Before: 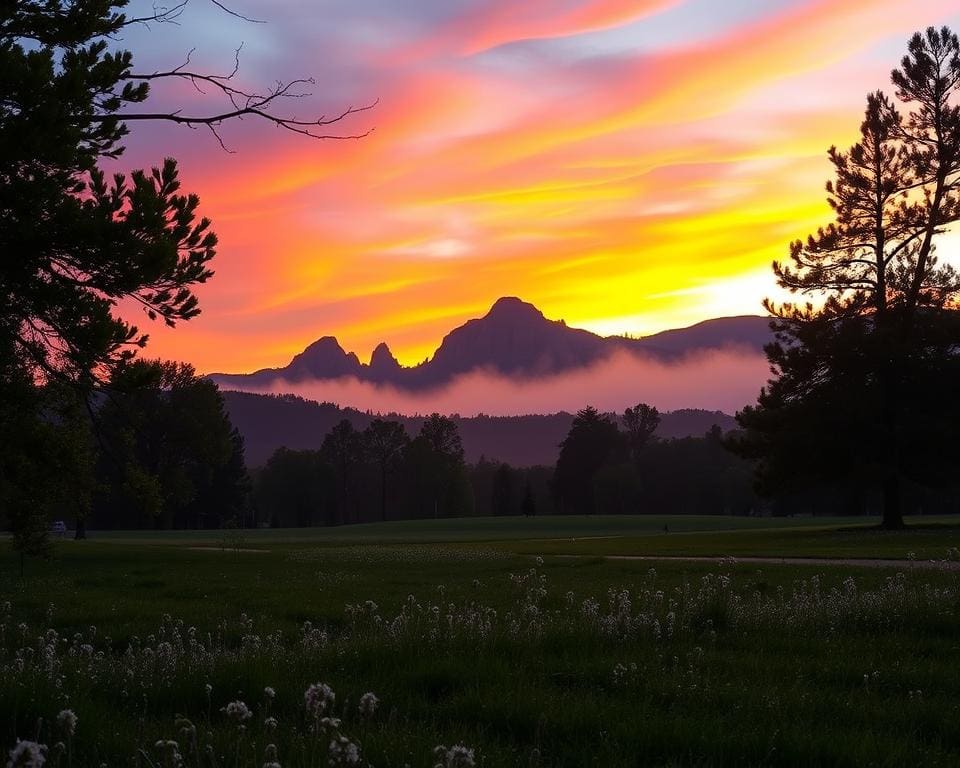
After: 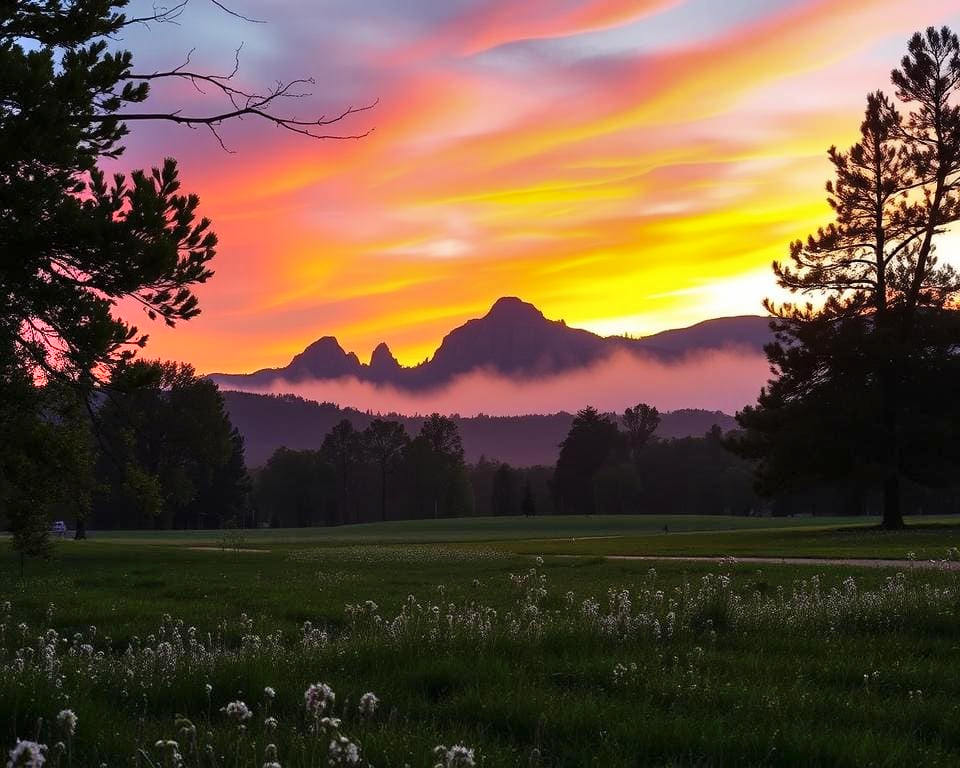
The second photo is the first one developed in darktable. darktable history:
shadows and highlights: soften with gaussian
base curve: curves: ch0 [(0, 0) (0.472, 0.508) (1, 1)], preserve colors none
